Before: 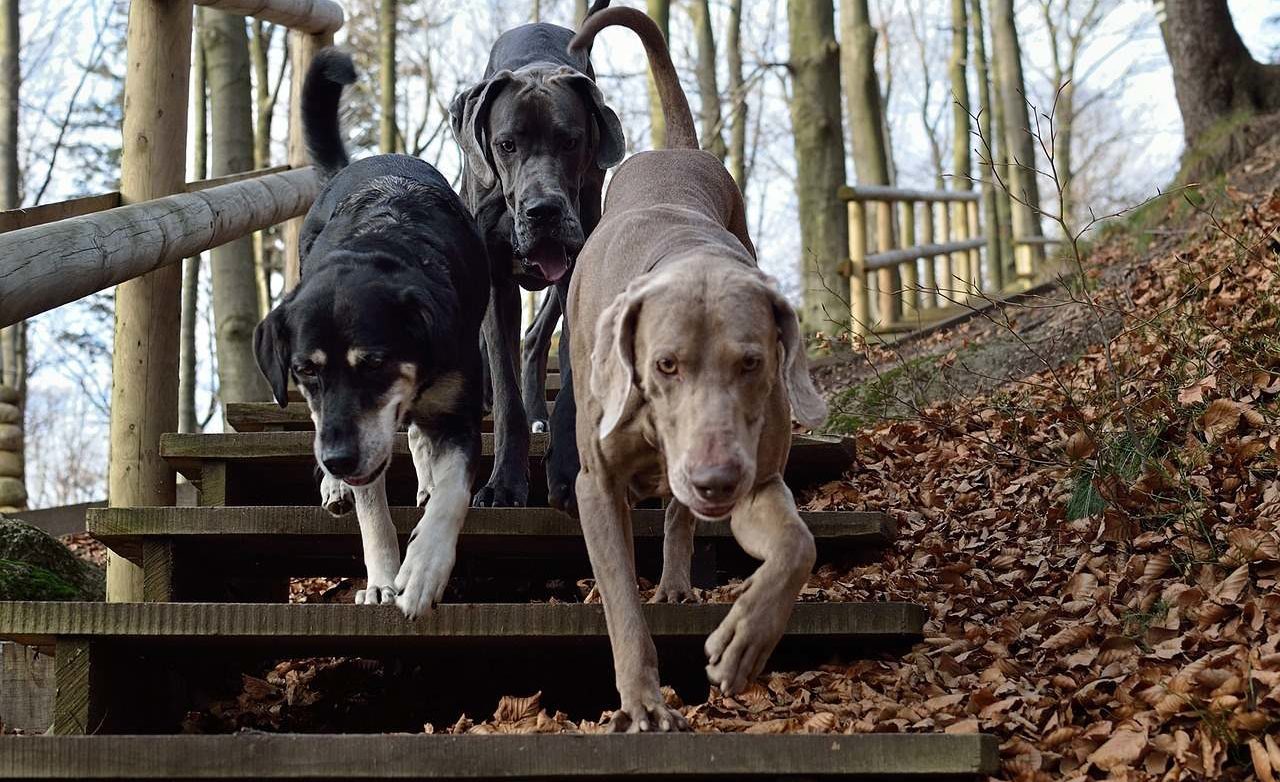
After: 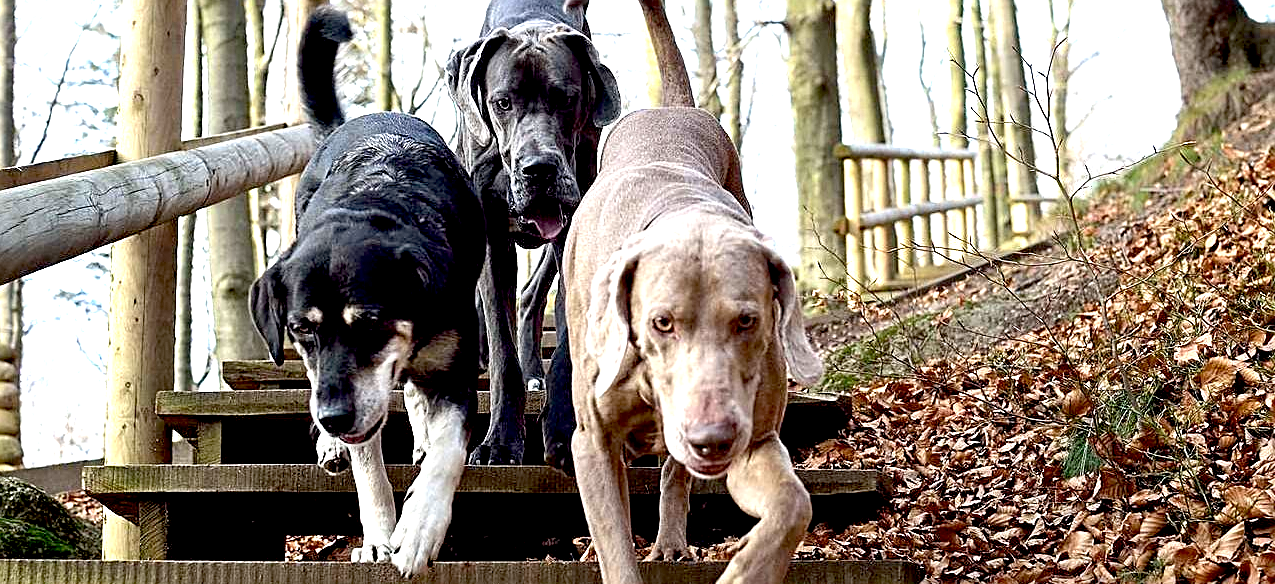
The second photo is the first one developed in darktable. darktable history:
crop: left 0.387%, top 5.469%, bottom 19.809%
sharpen: on, module defaults
exposure: black level correction 0.009, exposure 1.425 EV, compensate highlight preservation false
shadows and highlights: radius 331.84, shadows 53.55, highlights -100, compress 94.63%, highlights color adjustment 73.23%, soften with gaussian
